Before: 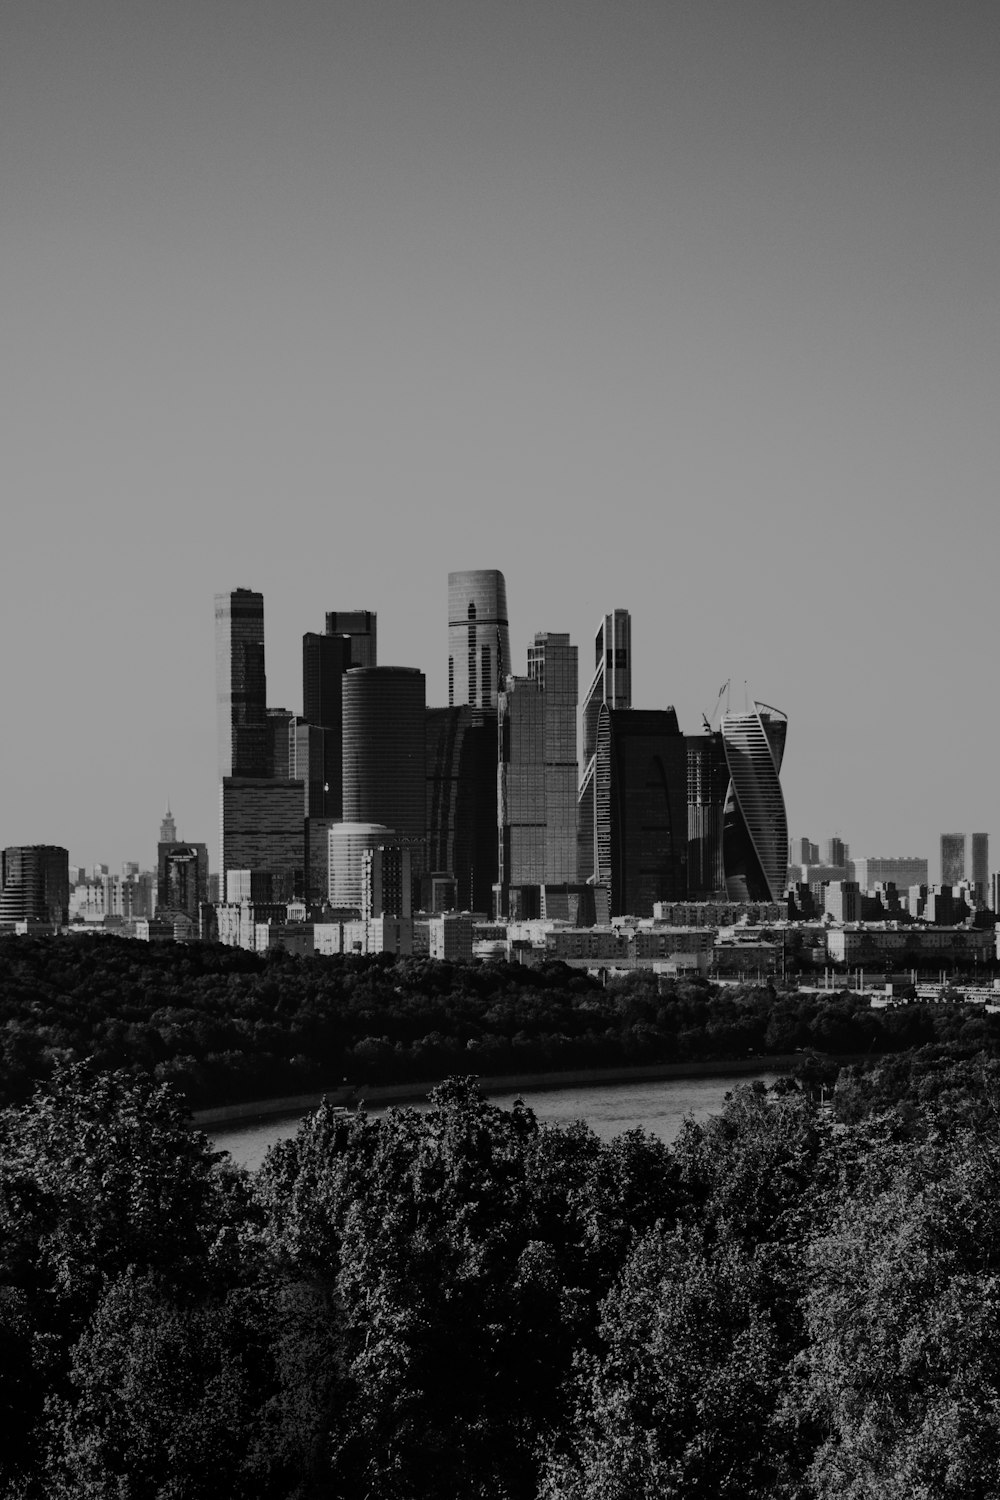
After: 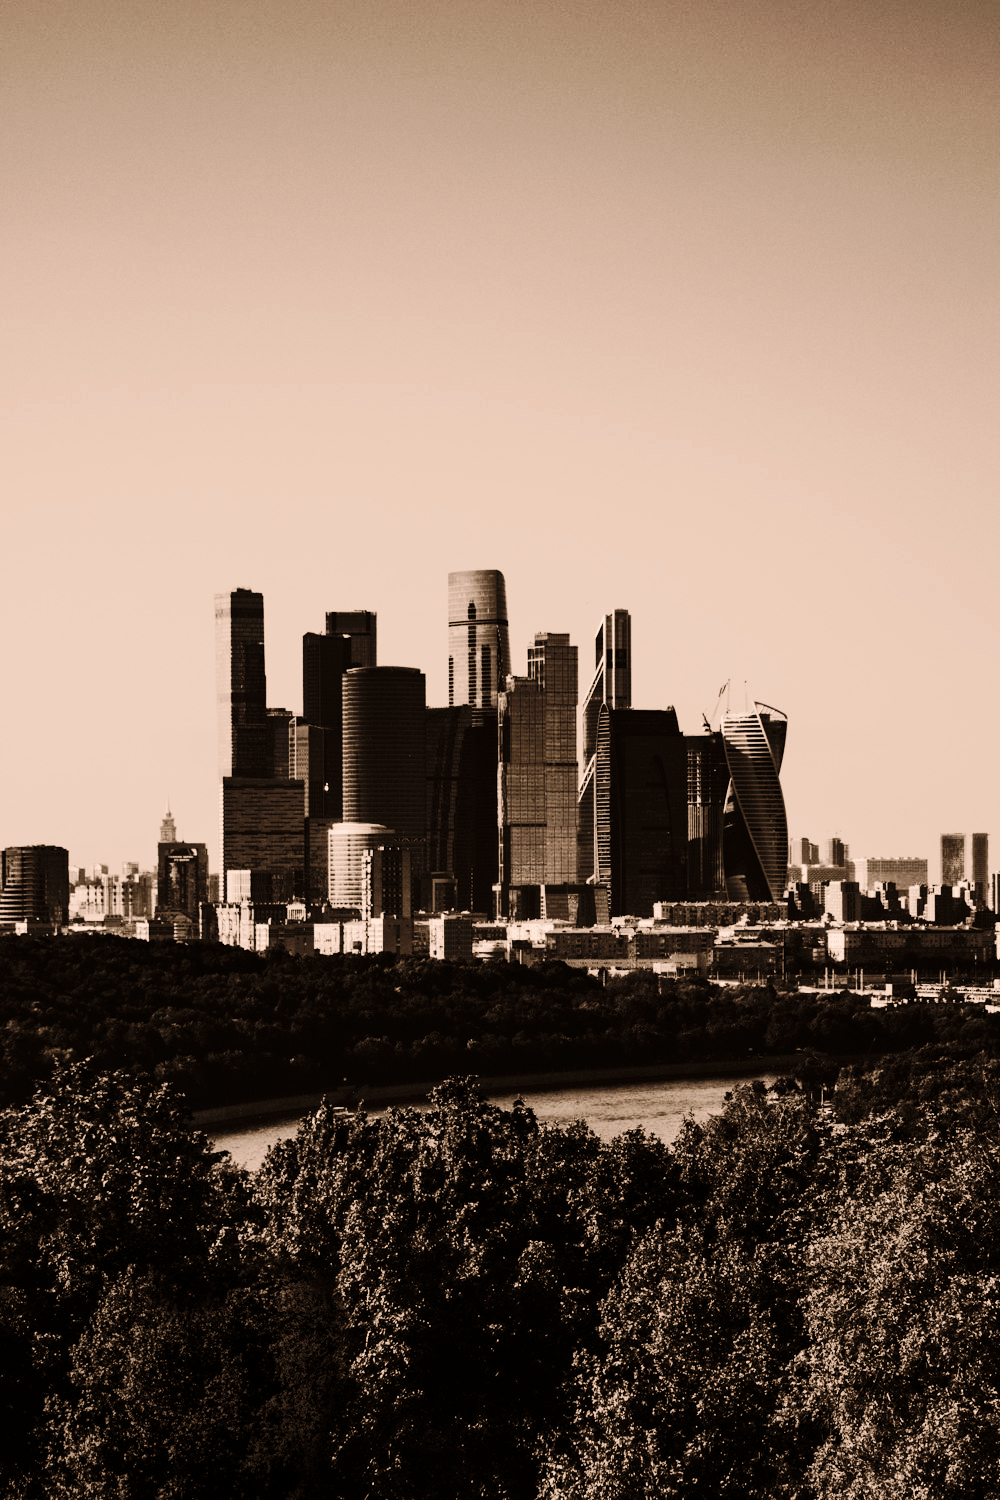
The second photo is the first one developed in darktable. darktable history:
color balance rgb: shadows lift › luminance -5%, shadows lift › chroma 1.1%, shadows lift › hue 219°, power › luminance 10%, power › chroma 2.83%, power › hue 60°, highlights gain › chroma 4.52%, highlights gain › hue 33.33°, saturation formula JzAzBz (2021)
base curve: curves: ch0 [(0, 0) (0.036, 0.025) (0.121, 0.166) (0.206, 0.329) (0.605, 0.79) (1, 1)], preserve colors none
tone equalizer: -8 EV -0.75 EV, -7 EV -0.7 EV, -6 EV -0.6 EV, -5 EV -0.4 EV, -3 EV 0.4 EV, -2 EV 0.6 EV, -1 EV 0.7 EV, +0 EV 0.75 EV, edges refinement/feathering 500, mask exposure compensation -1.57 EV, preserve details no
